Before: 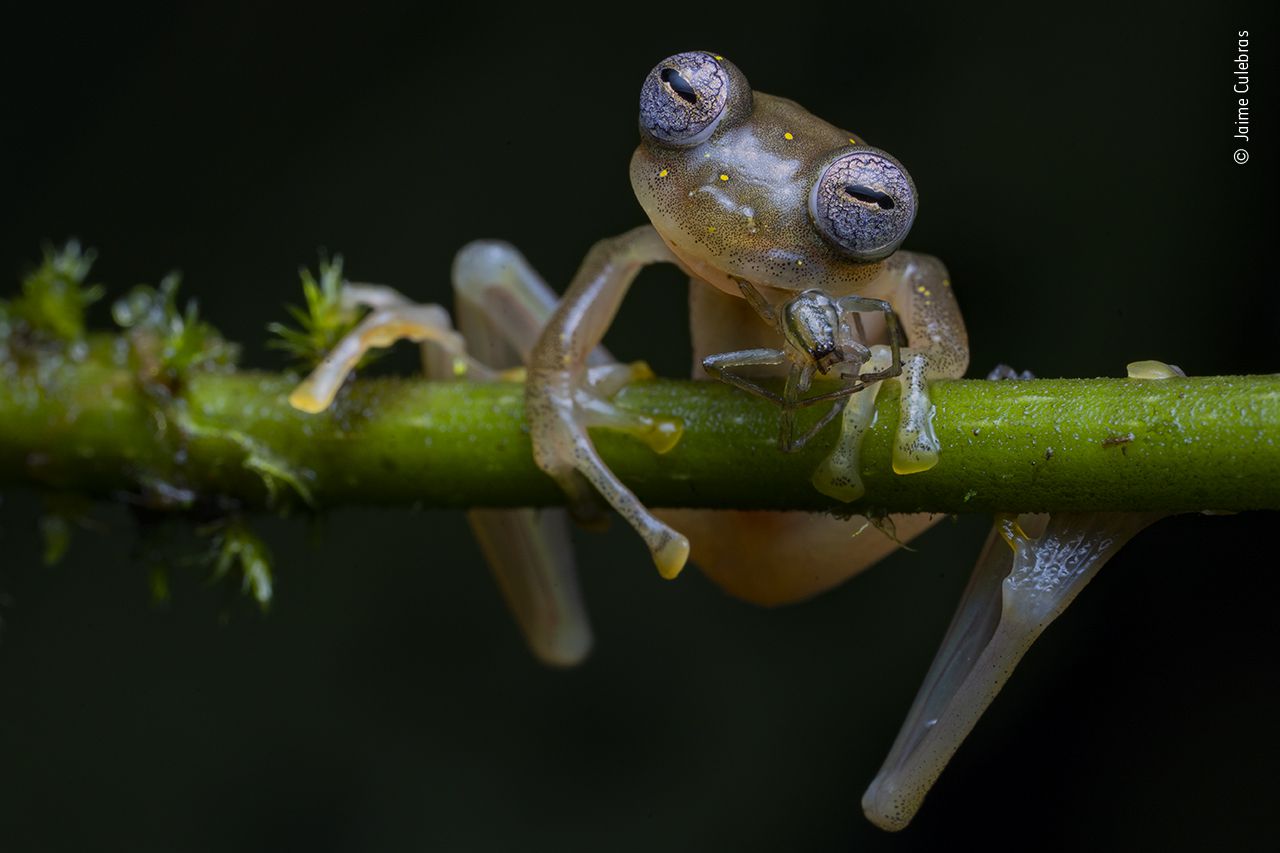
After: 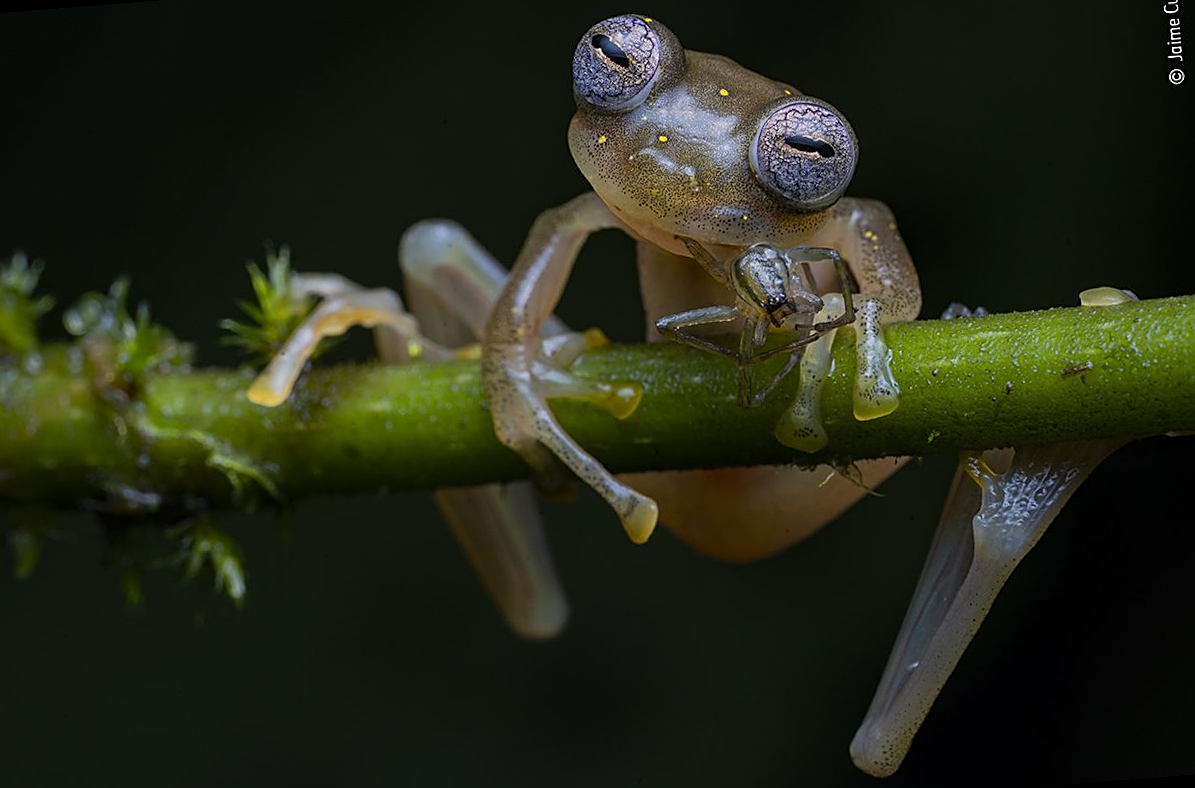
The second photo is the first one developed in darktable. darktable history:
sharpen: on, module defaults
rotate and perspective: rotation -4.57°, crop left 0.054, crop right 0.944, crop top 0.087, crop bottom 0.914
